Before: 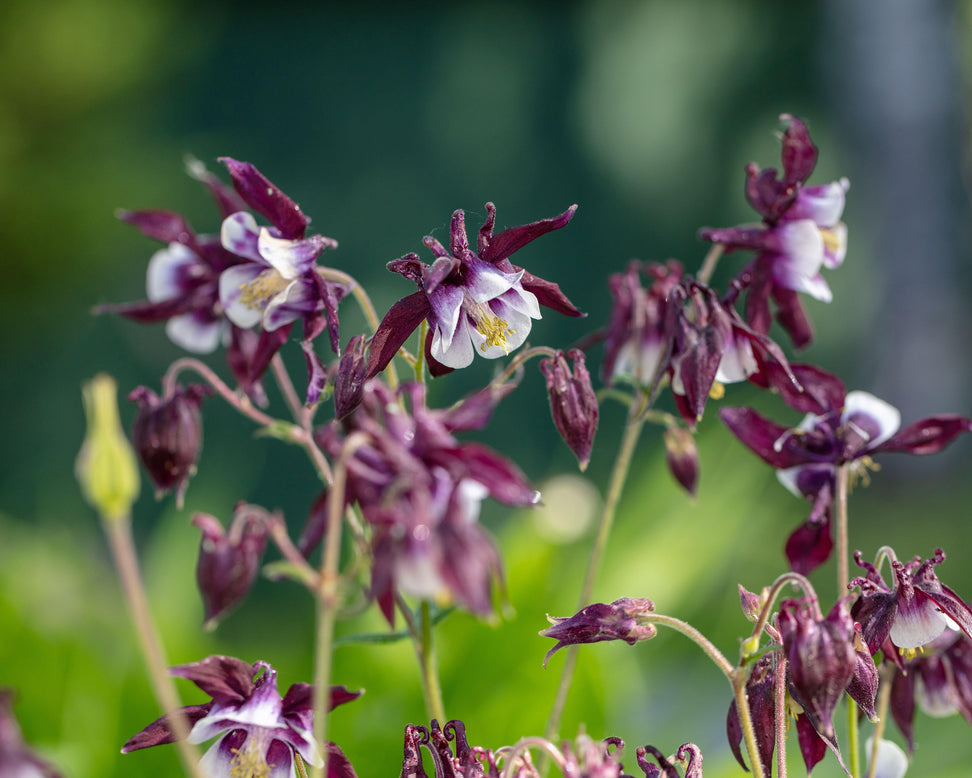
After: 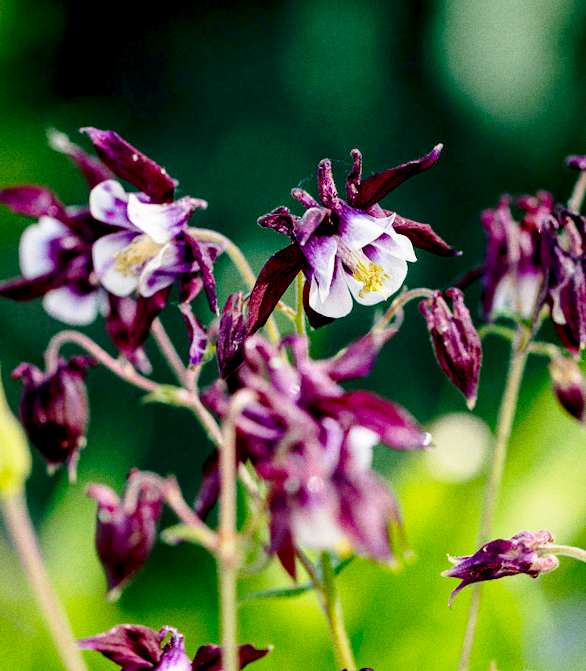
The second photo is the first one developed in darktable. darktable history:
base curve: curves: ch0 [(0, 0) (0.028, 0.03) (0.121, 0.232) (0.46, 0.748) (0.859, 0.968) (1, 1)], preserve colors none
exposure: black level correction 0.029, exposure -0.073 EV, compensate highlight preservation false
rotate and perspective: rotation -5°, crop left 0.05, crop right 0.952, crop top 0.11, crop bottom 0.89
grain: coarseness 0.47 ISO
crop: left 10.644%, right 26.528%
